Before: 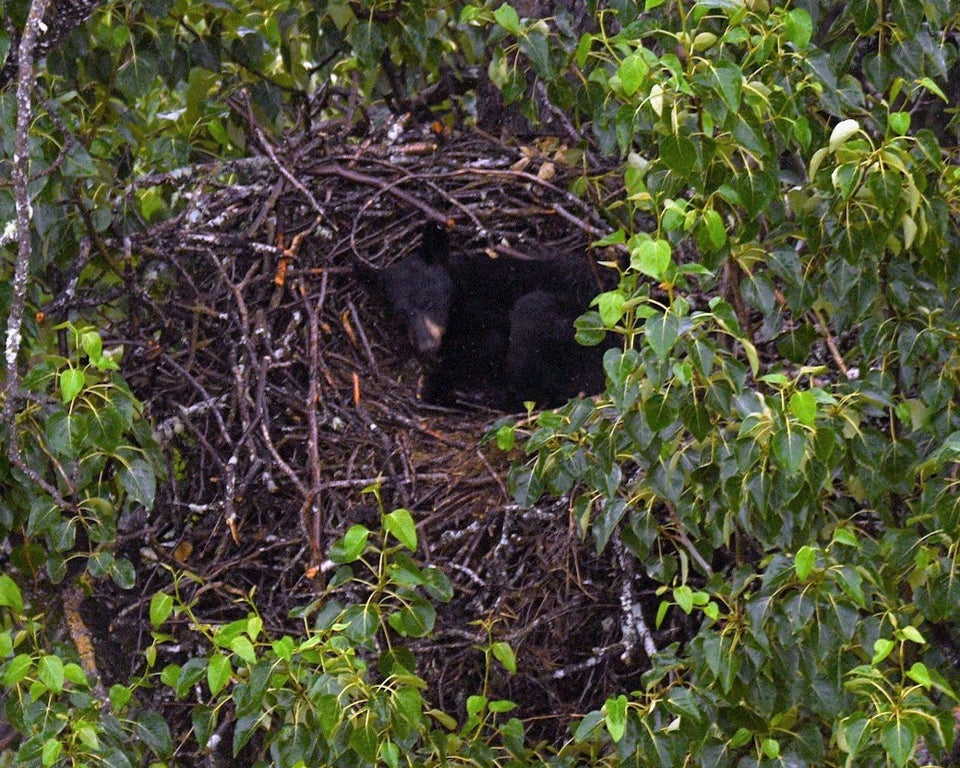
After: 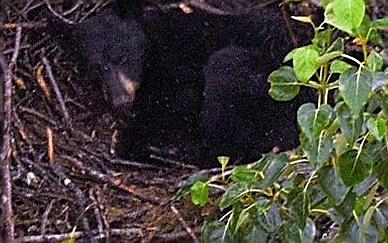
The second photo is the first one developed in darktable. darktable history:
sharpen: radius 1.422, amount 1.263, threshold 0.635
crop: left 31.882%, top 32.017%, right 27.663%, bottom 36.294%
